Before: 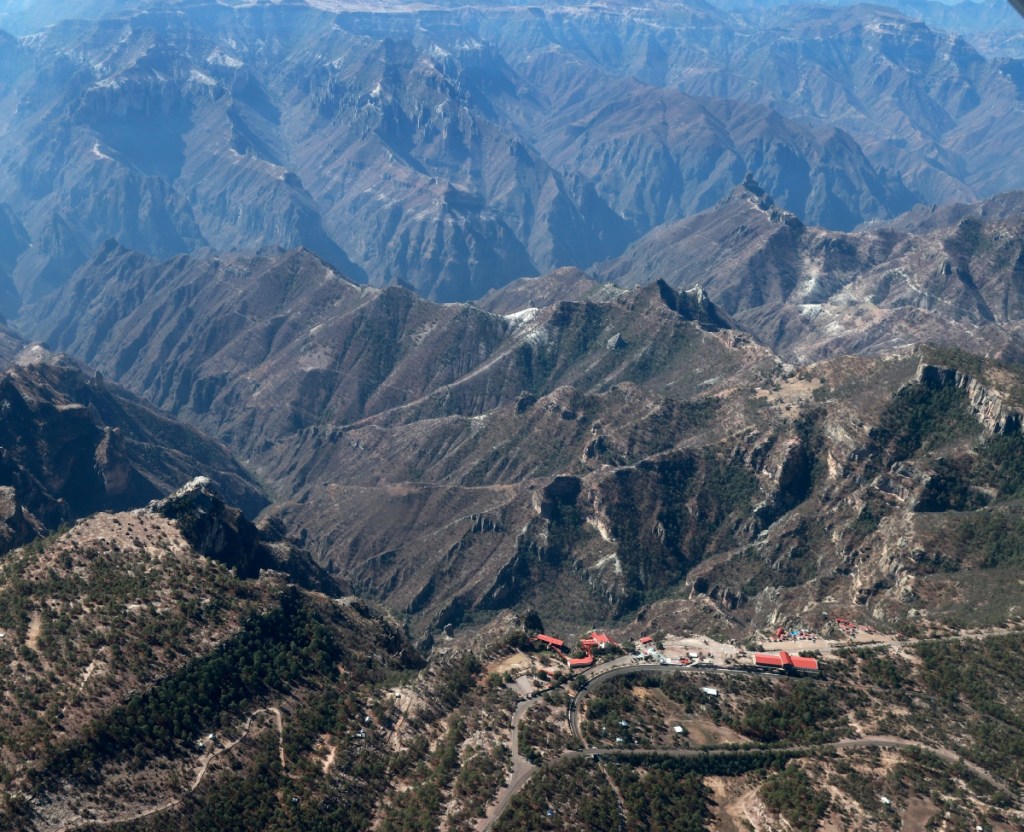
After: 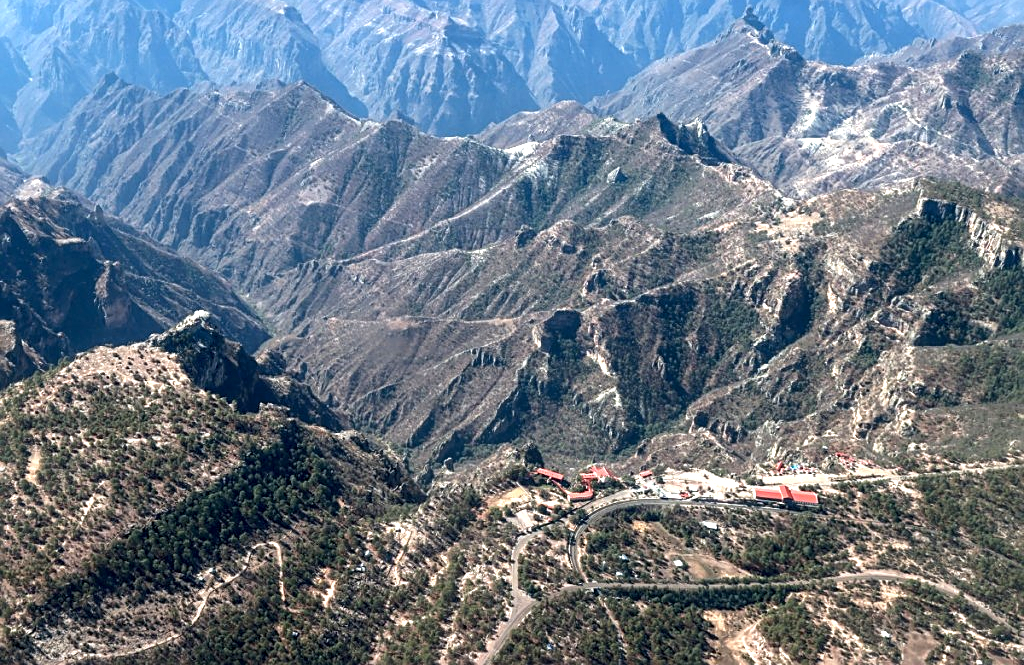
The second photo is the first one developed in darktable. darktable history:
exposure: black level correction 0, exposure 1 EV, compensate exposure bias true, compensate highlight preservation false
crop and rotate: top 19.998%
local contrast: on, module defaults
sharpen: on, module defaults
